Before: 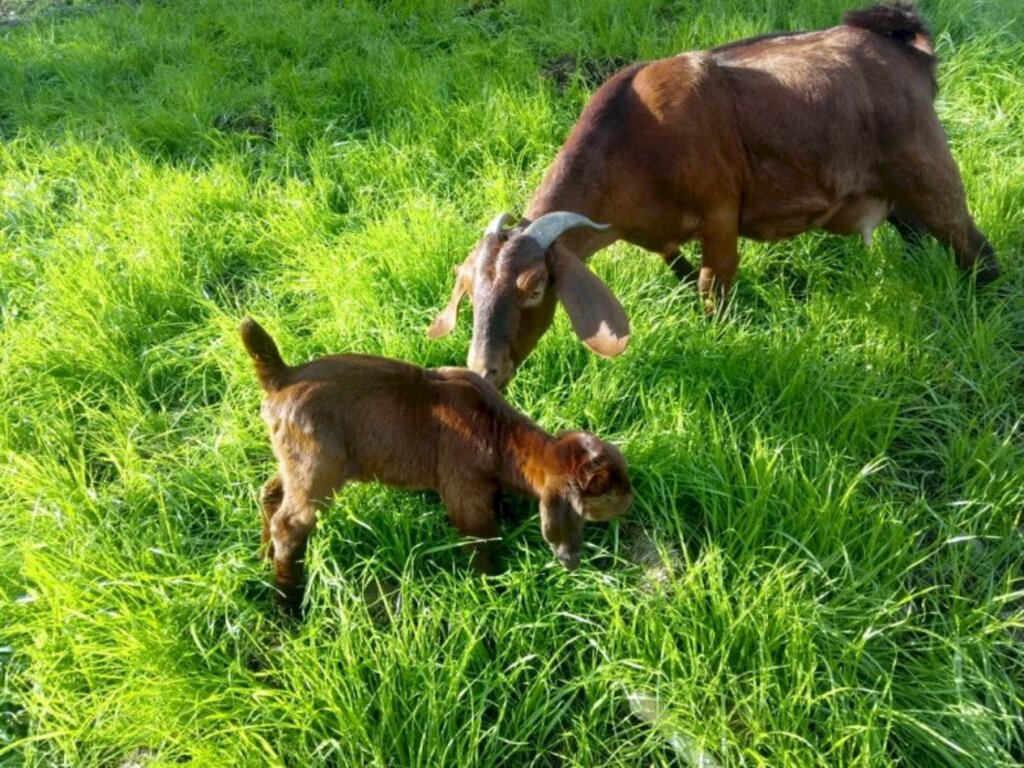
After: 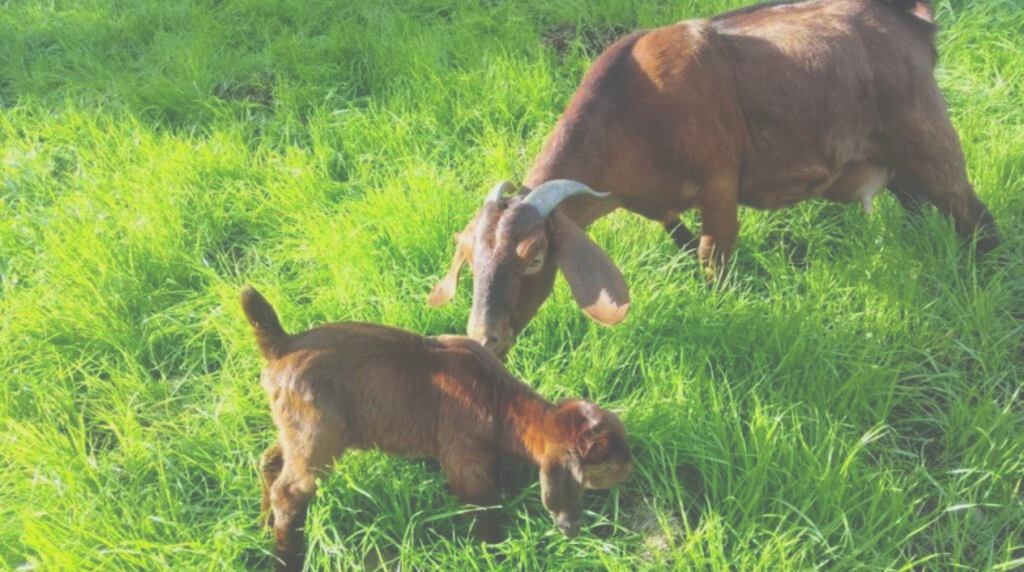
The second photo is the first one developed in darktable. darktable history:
exposure: black level correction -0.037, exposure -0.494 EV, compensate highlight preservation false
contrast brightness saturation: contrast 0.098, brightness 0.305, saturation 0.136
crop: top 4.218%, bottom 21.221%
